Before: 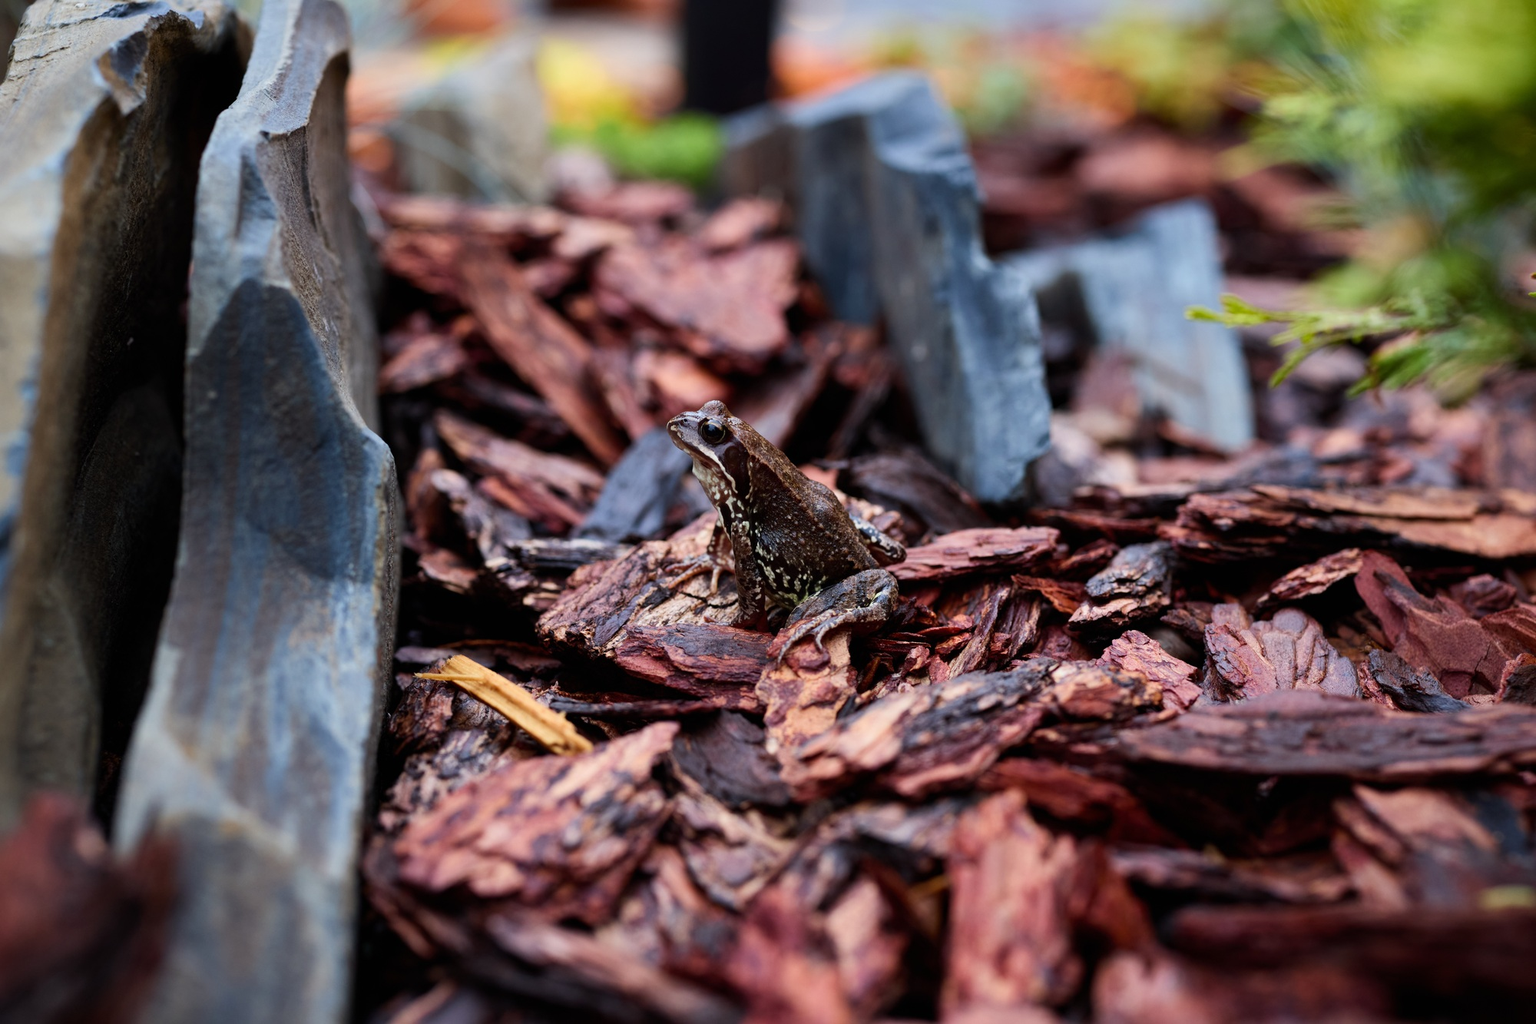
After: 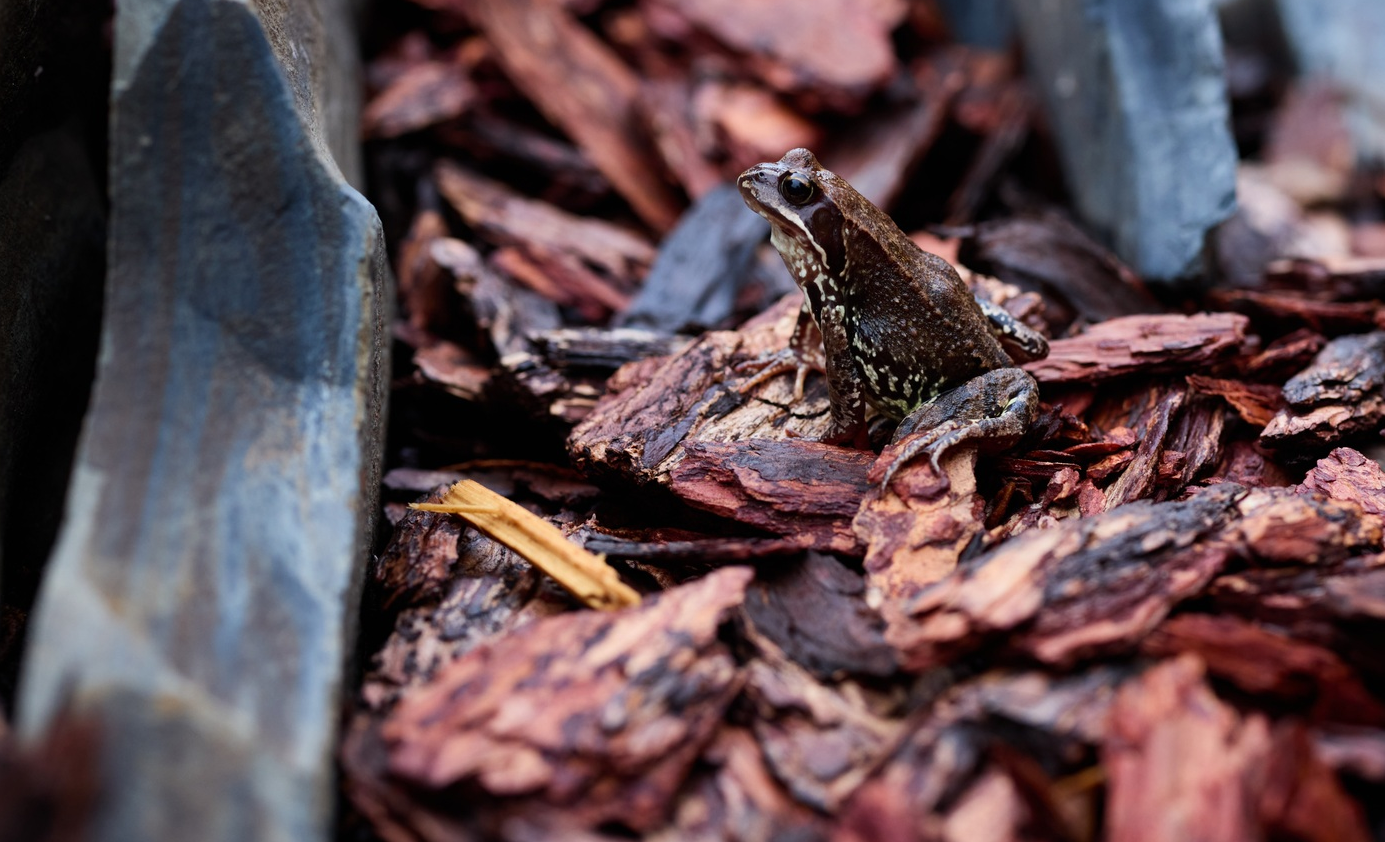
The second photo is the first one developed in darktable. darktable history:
crop: left 6.591%, top 27.993%, right 24.145%, bottom 8.808%
